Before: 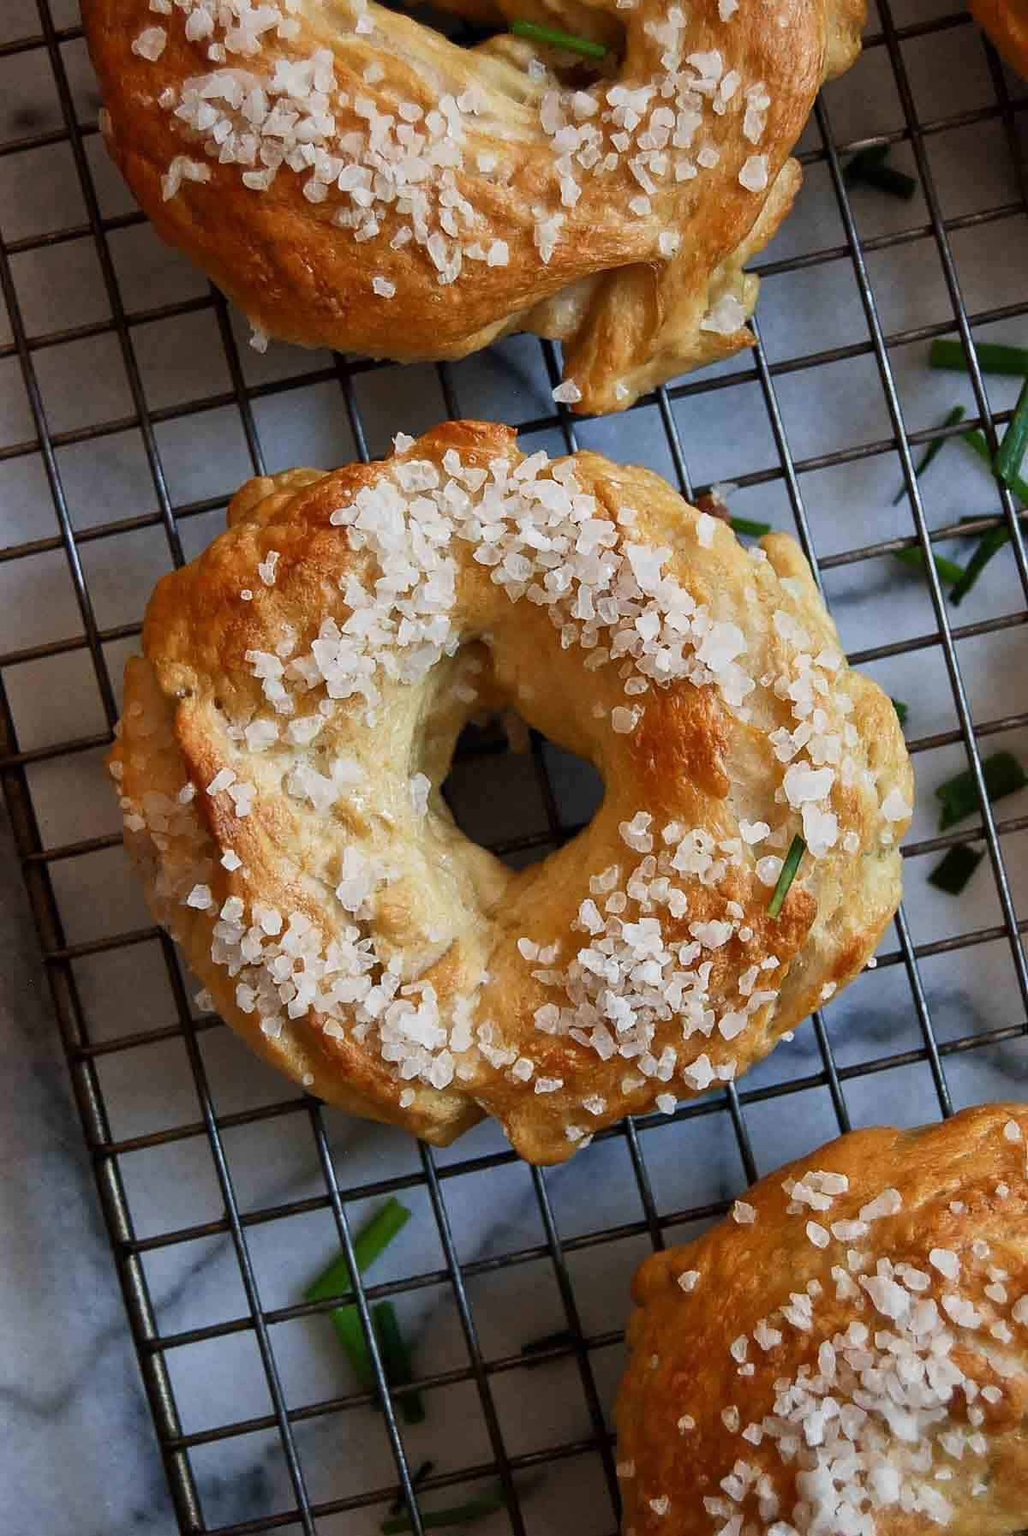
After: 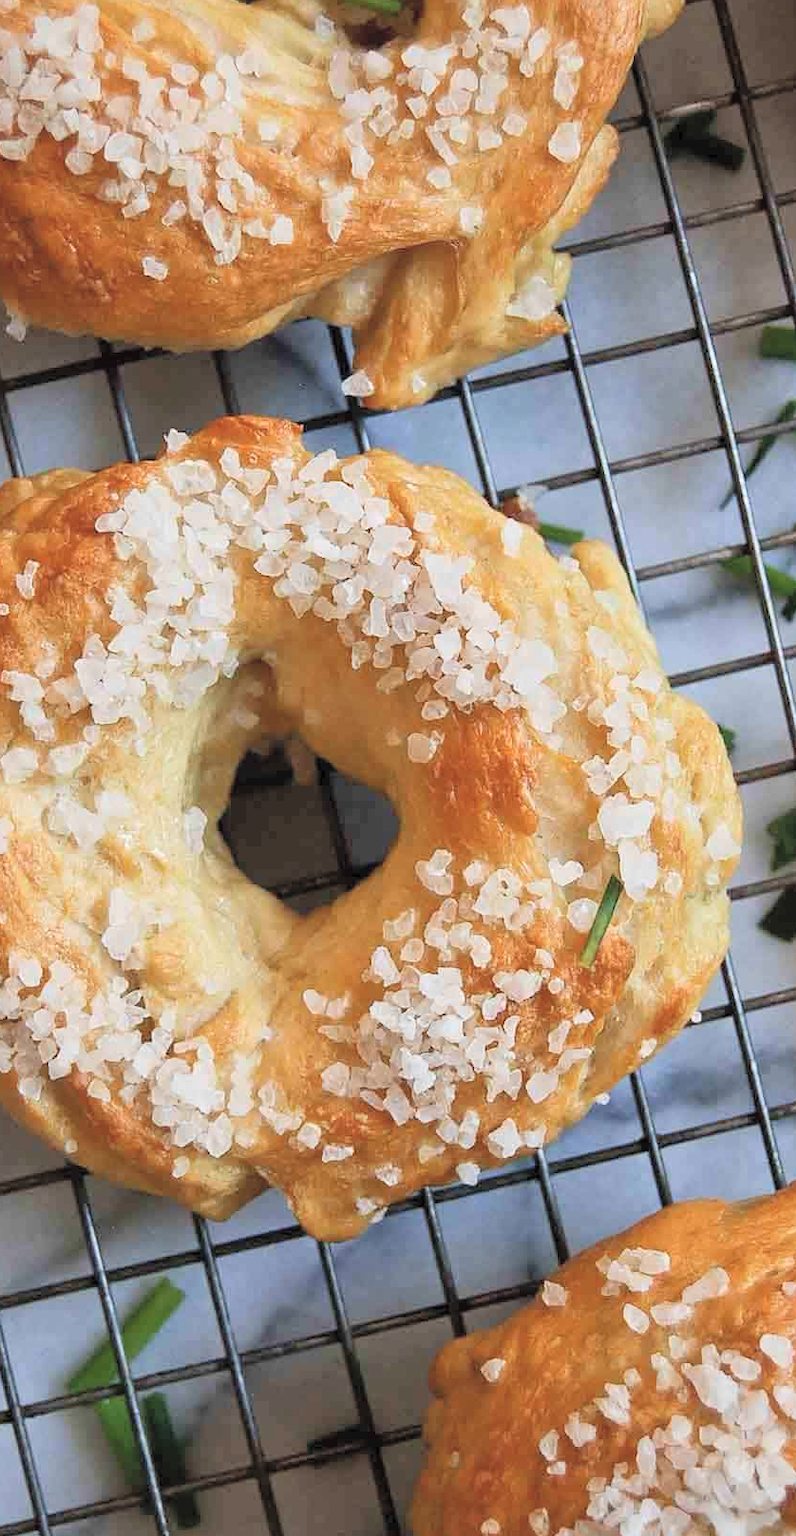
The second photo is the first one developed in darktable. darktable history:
crop and rotate: left 23.827%, top 2.986%, right 6.267%, bottom 6.818%
contrast brightness saturation: brightness 0.289
